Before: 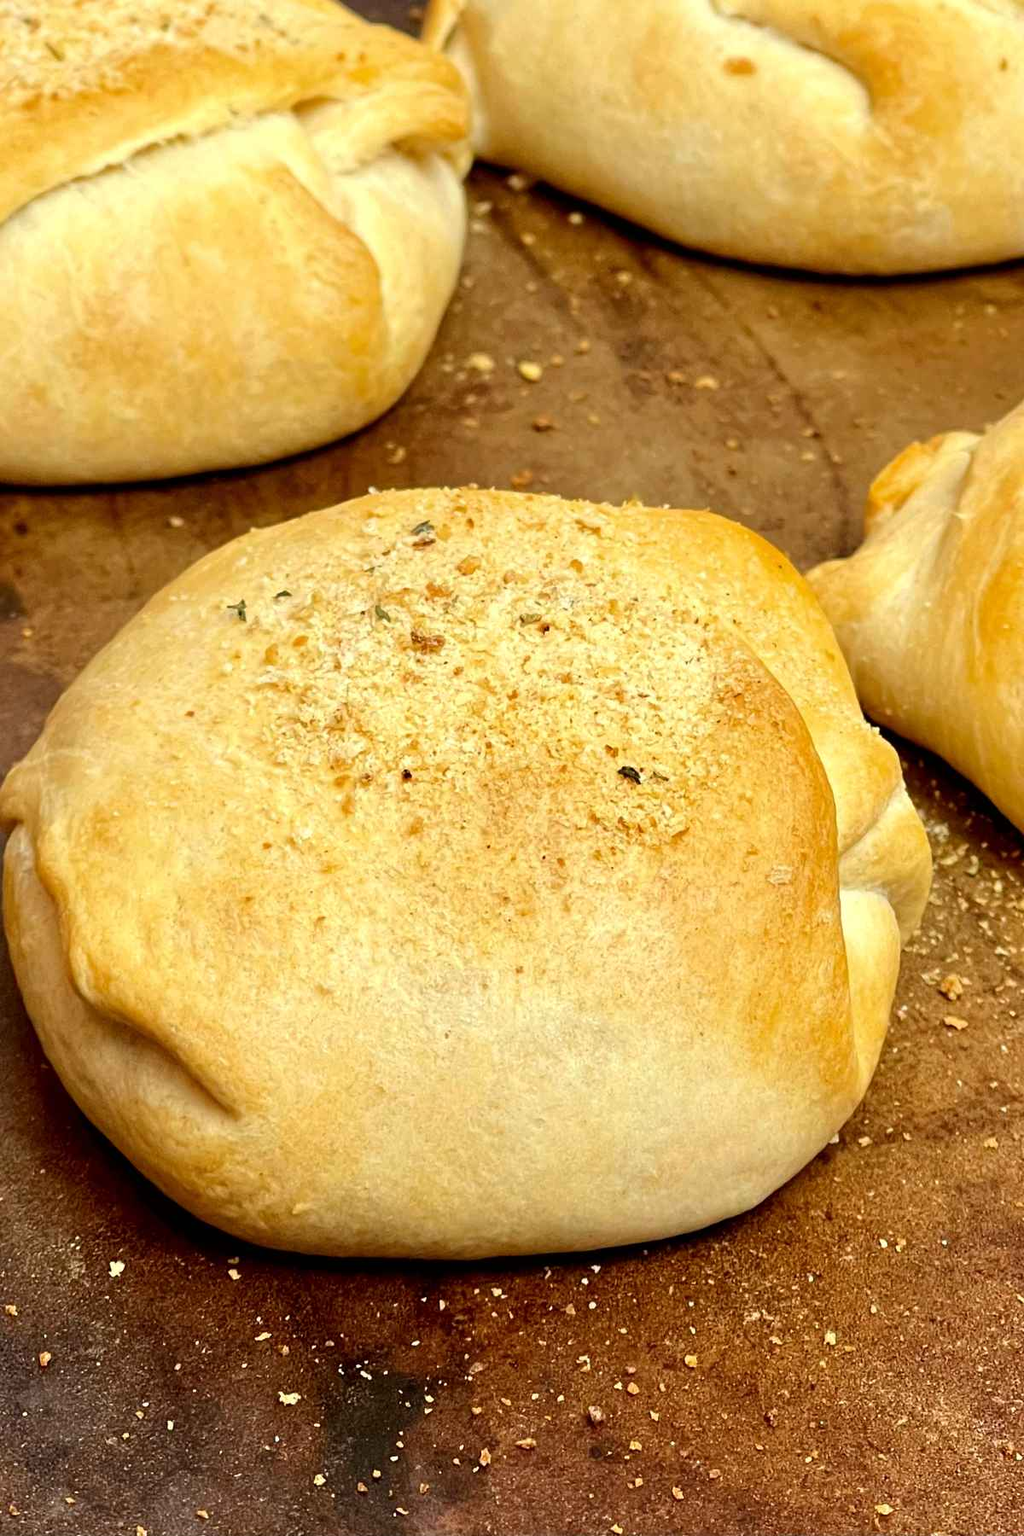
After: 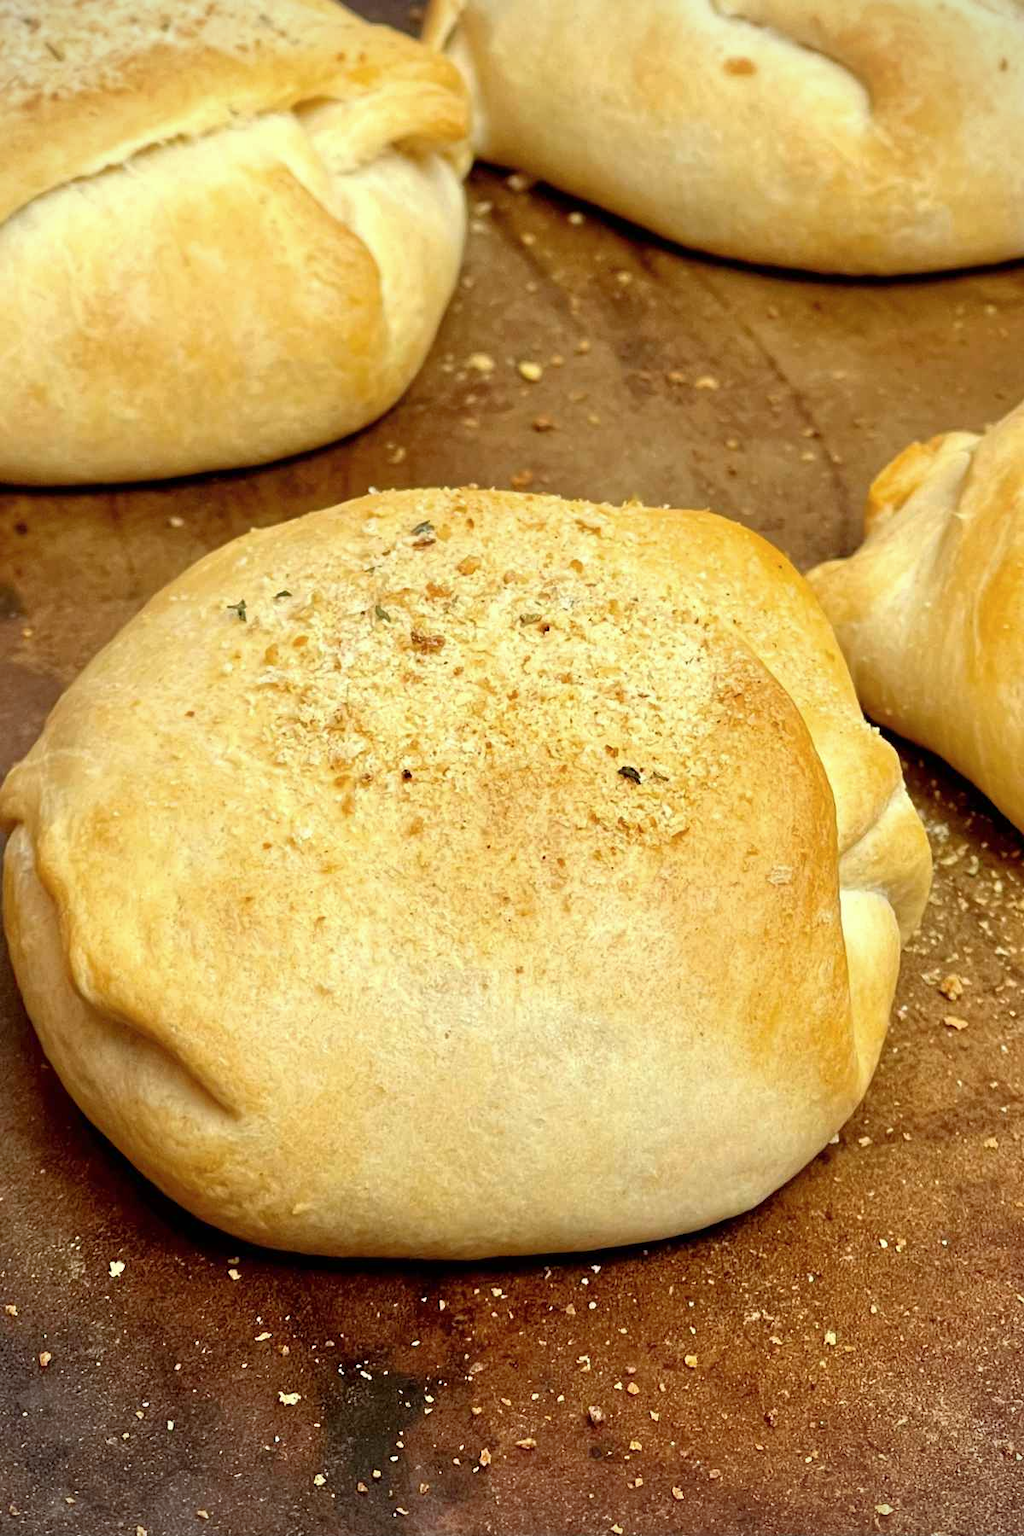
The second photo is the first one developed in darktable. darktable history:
contrast brightness saturation: saturation -0.05
vignetting: fall-off start 91.19%
white balance: red 0.986, blue 1.01
rgb curve: curves: ch0 [(0, 0) (0.053, 0.068) (0.122, 0.128) (1, 1)]
